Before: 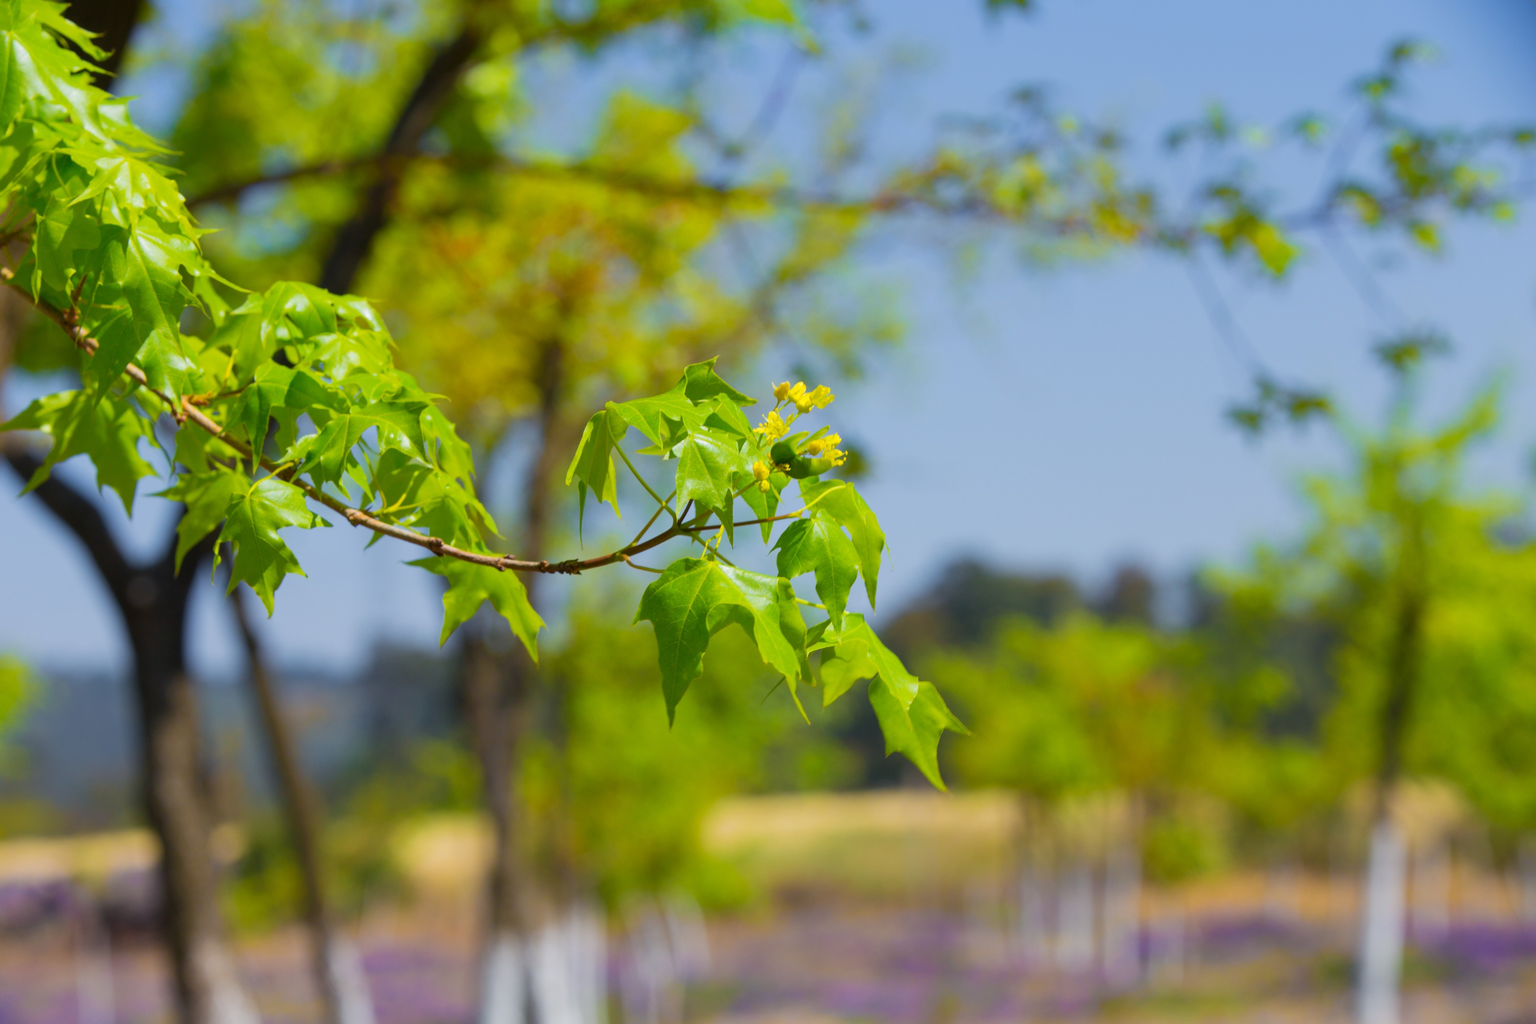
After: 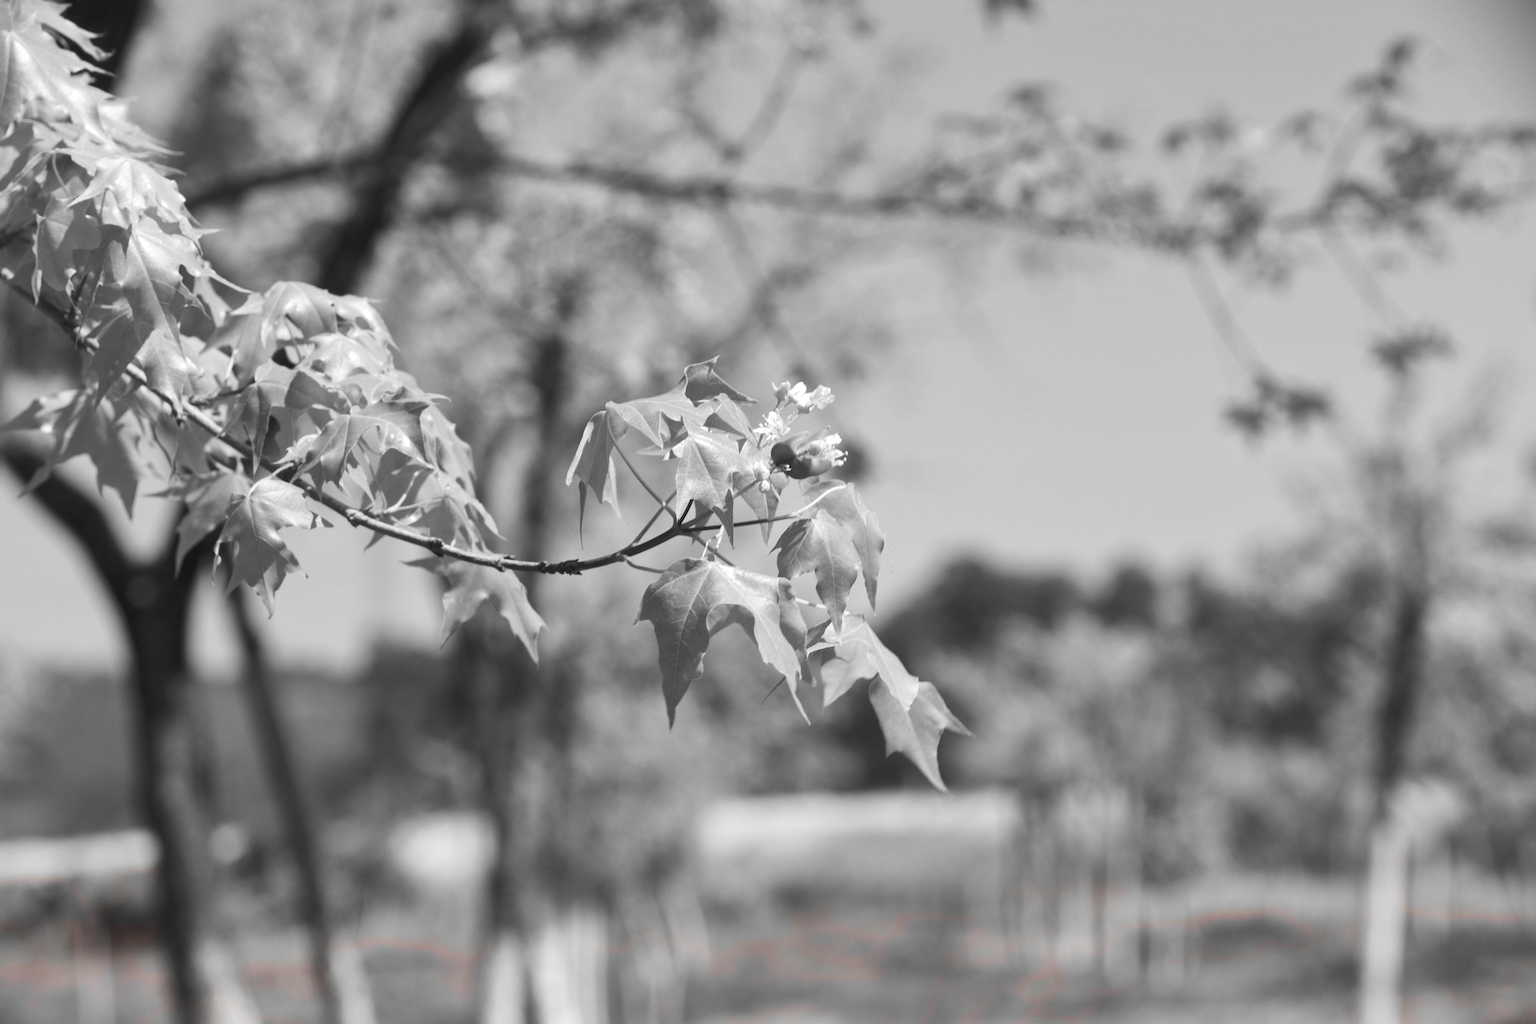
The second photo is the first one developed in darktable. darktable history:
rgb curve: curves: ch0 [(0, 0) (0.093, 0.159) (0.241, 0.265) (0.414, 0.42) (1, 1)], compensate middle gray true, preserve colors basic power
local contrast: mode bilateral grid, contrast 20, coarseness 50, detail 120%, midtone range 0.2
tone equalizer: -8 EV -0.417 EV, -7 EV -0.389 EV, -6 EV -0.333 EV, -5 EV -0.222 EV, -3 EV 0.222 EV, -2 EV 0.333 EV, -1 EV 0.389 EV, +0 EV 0.417 EV, edges refinement/feathering 500, mask exposure compensation -1.57 EV, preserve details no
color zones: curves: ch1 [(0, 0.006) (0.094, 0.285) (0.171, 0.001) (0.429, 0.001) (0.571, 0.003) (0.714, 0.004) (0.857, 0.004) (1, 0.006)]
